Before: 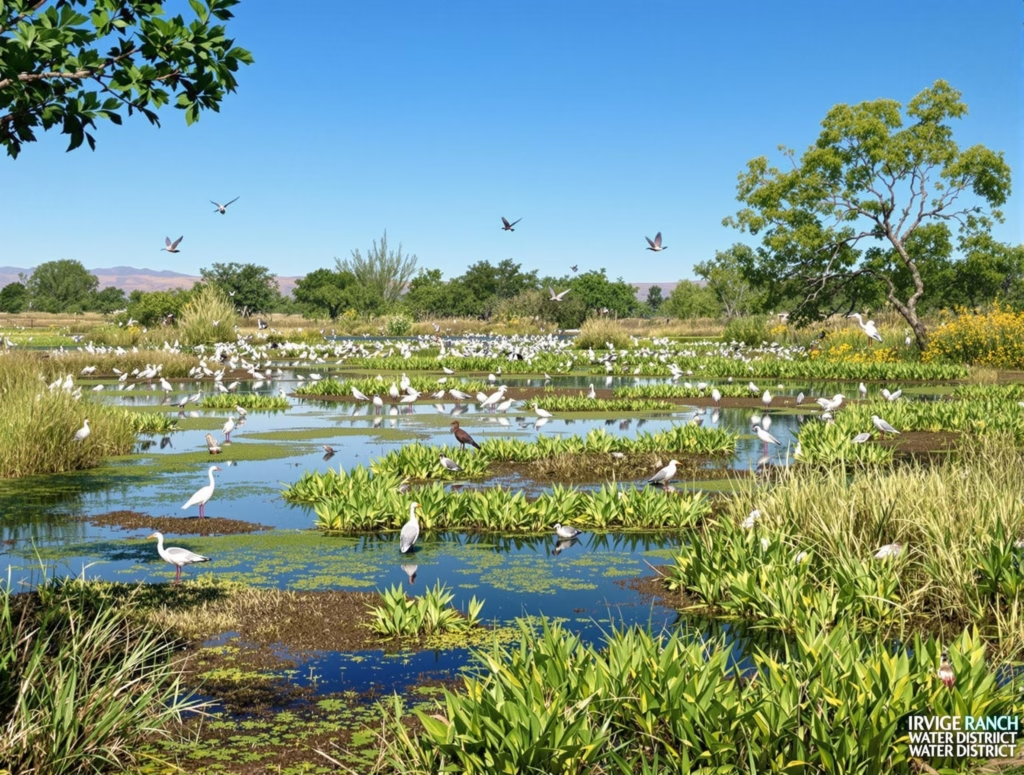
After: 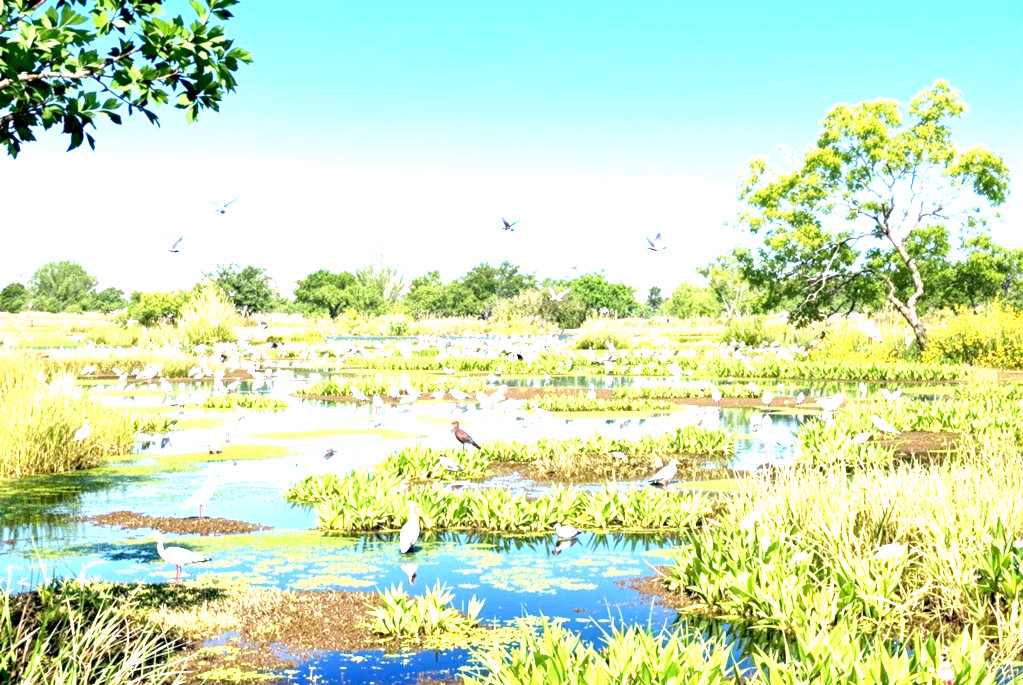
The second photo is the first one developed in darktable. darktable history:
exposure: black level correction 0.005, exposure 2.084 EV, compensate highlight preservation false
white balance: red 0.983, blue 1.036
crop and rotate: top 0%, bottom 11.49%
